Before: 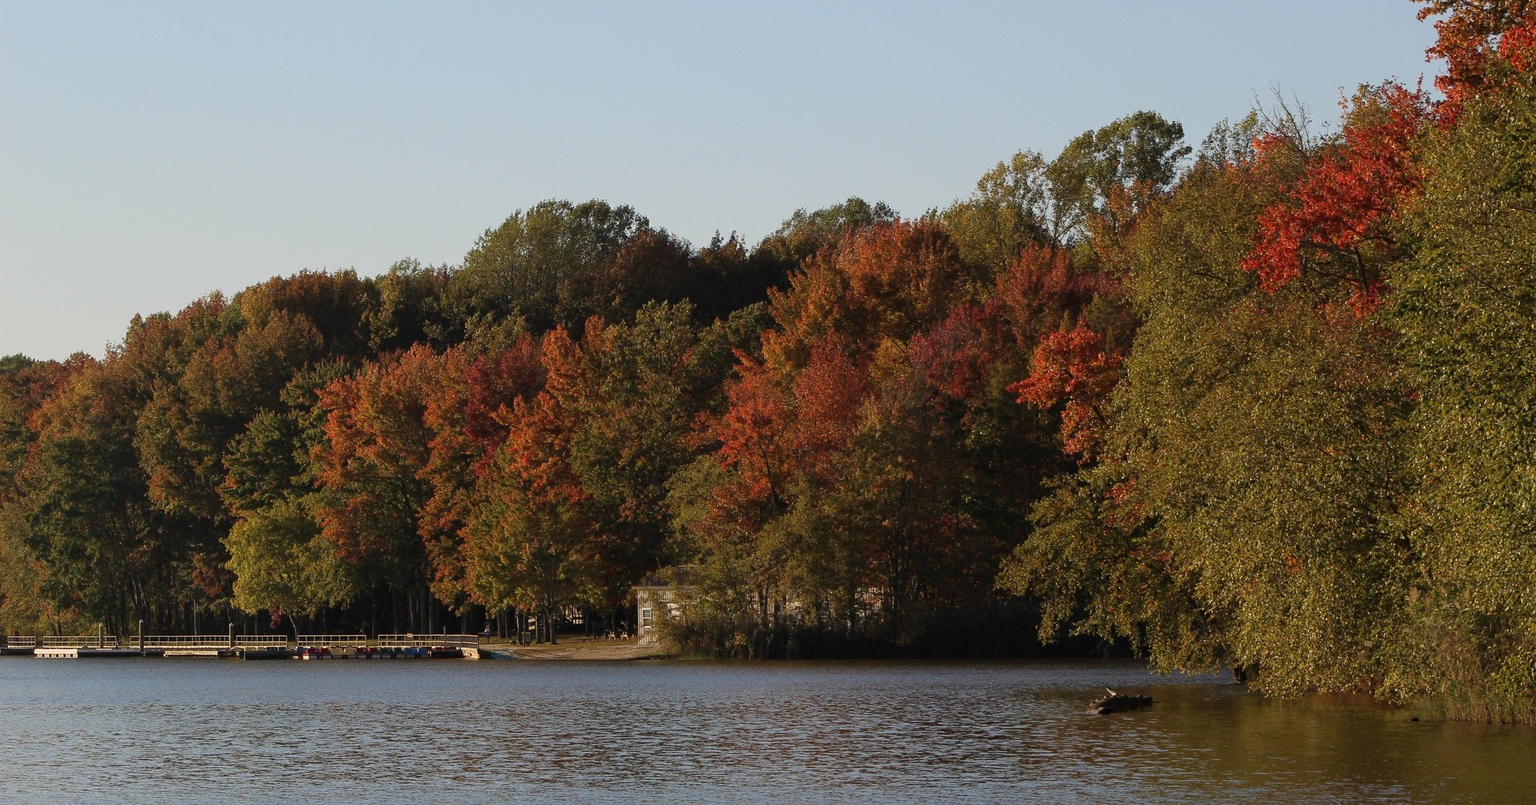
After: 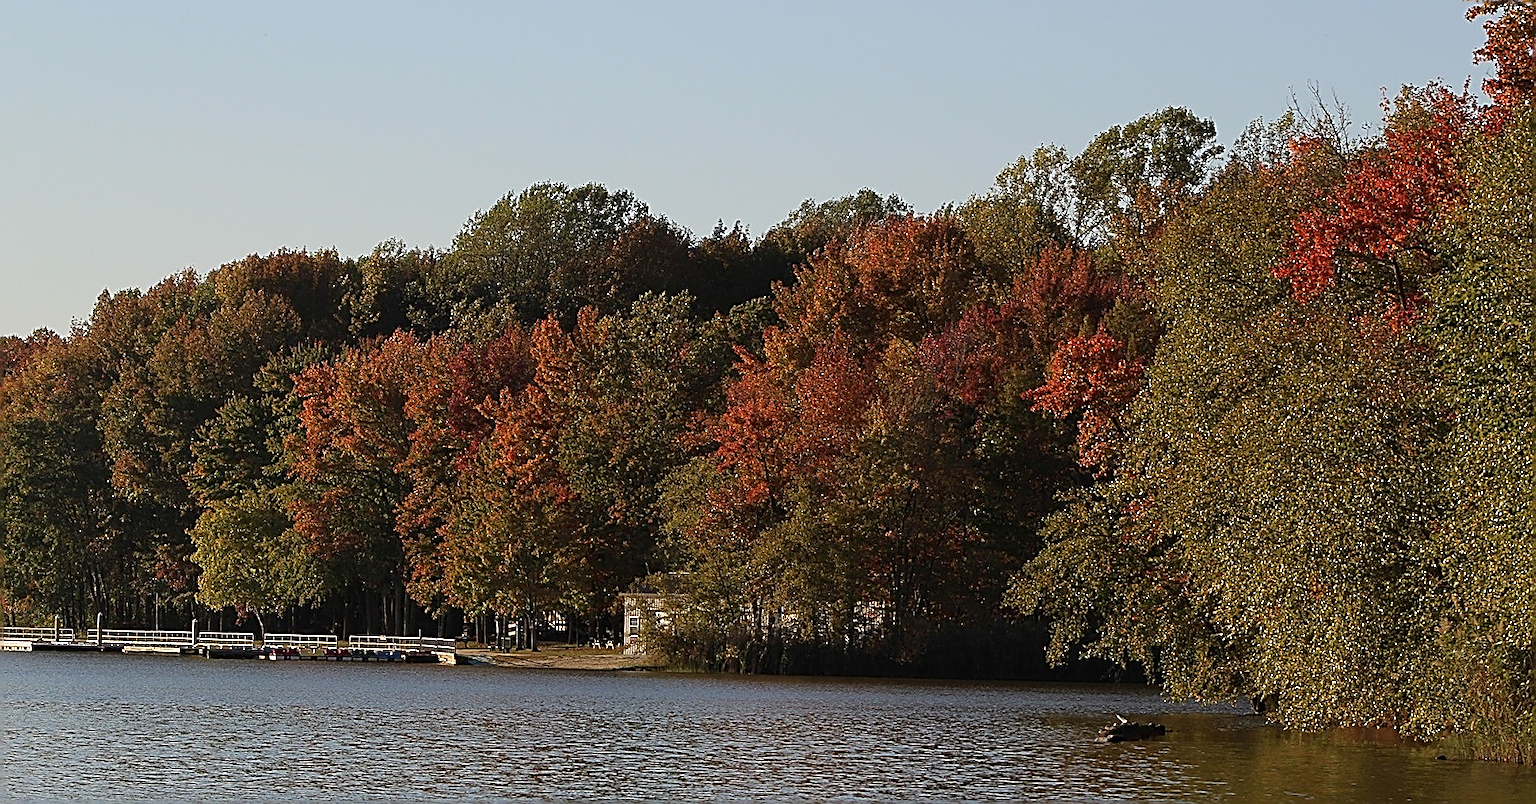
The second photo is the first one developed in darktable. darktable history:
crop and rotate: angle -1.69°
sharpen: amount 1.861
rgb levels: preserve colors max RGB
